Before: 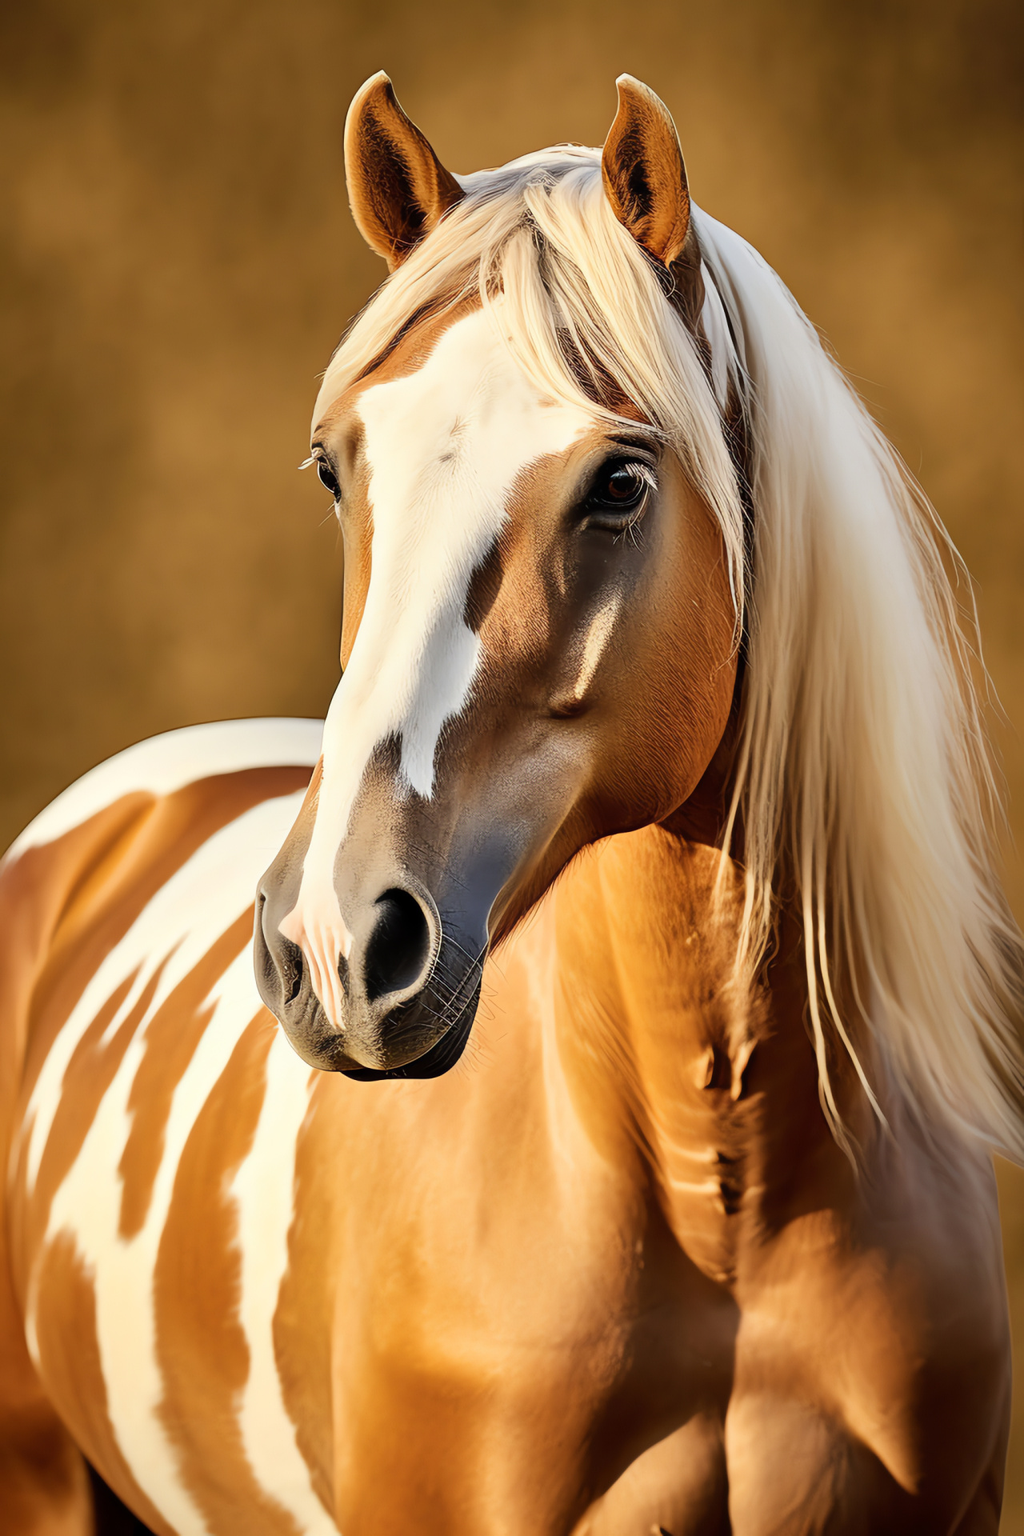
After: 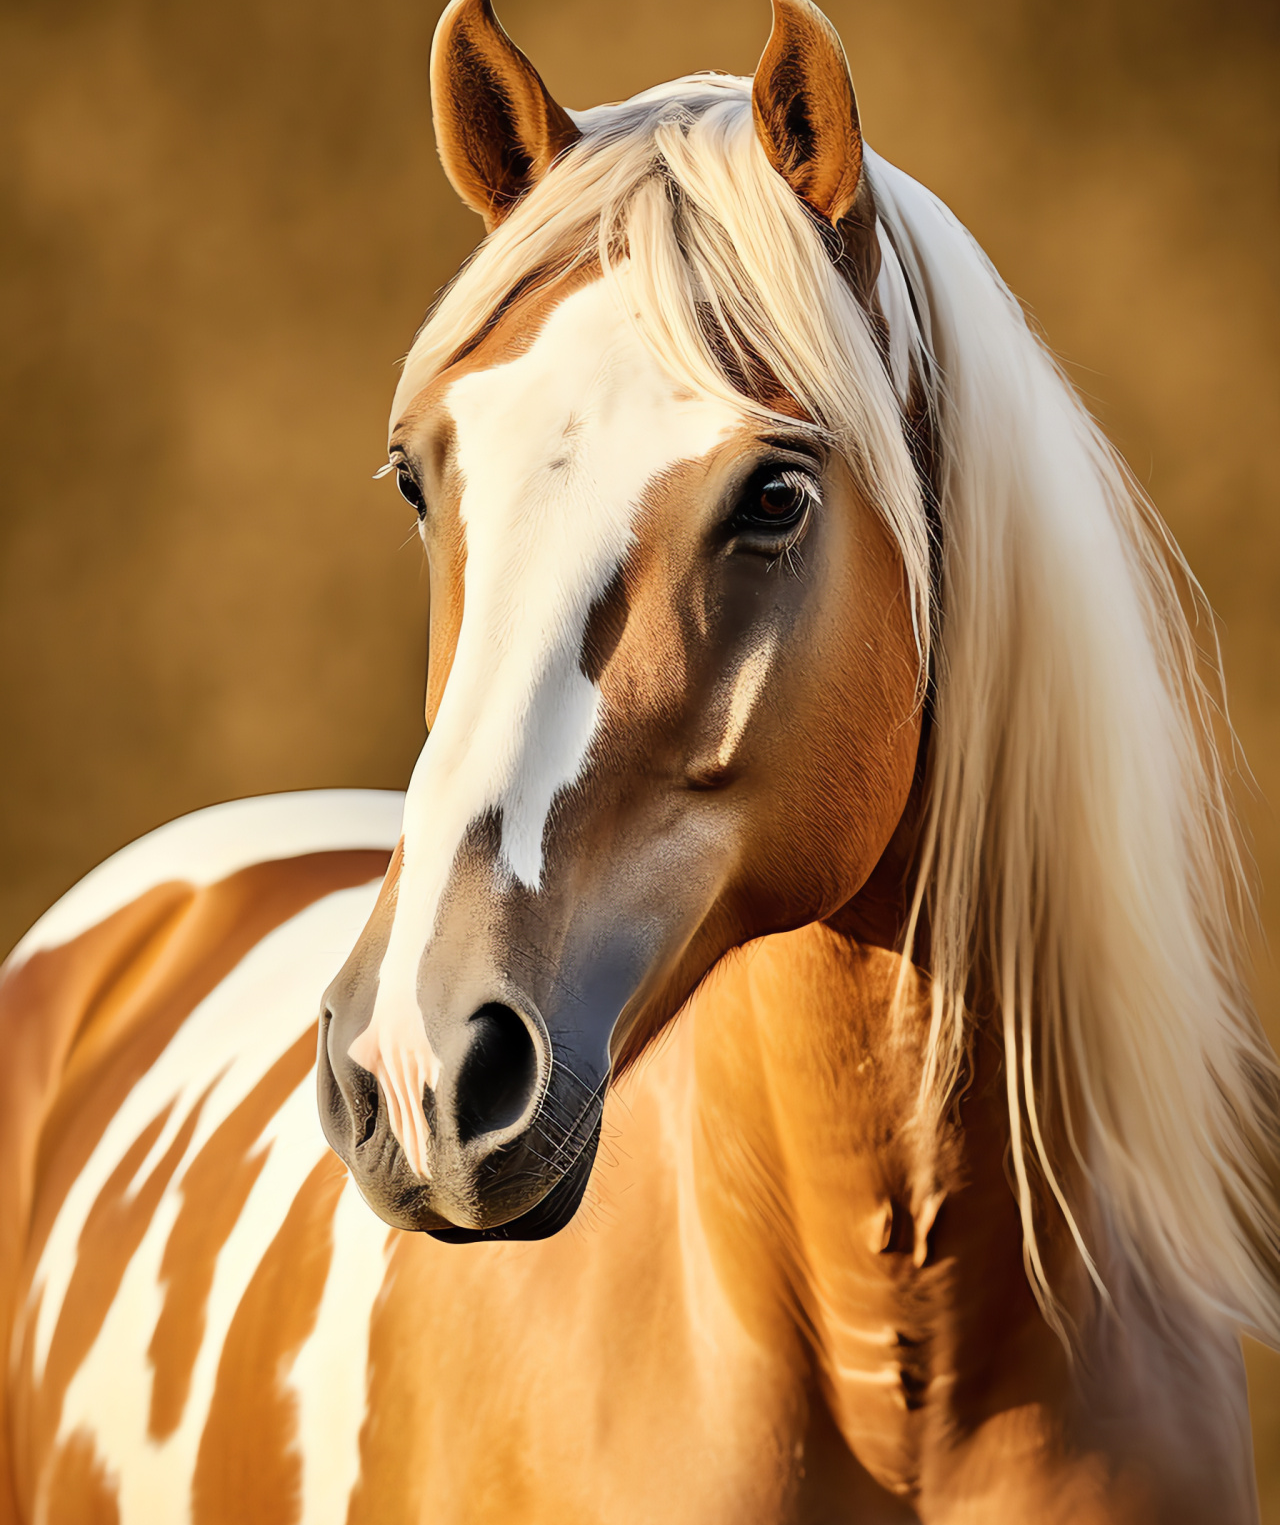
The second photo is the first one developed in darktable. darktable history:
crop and rotate: top 5.65%, bottom 14.918%
